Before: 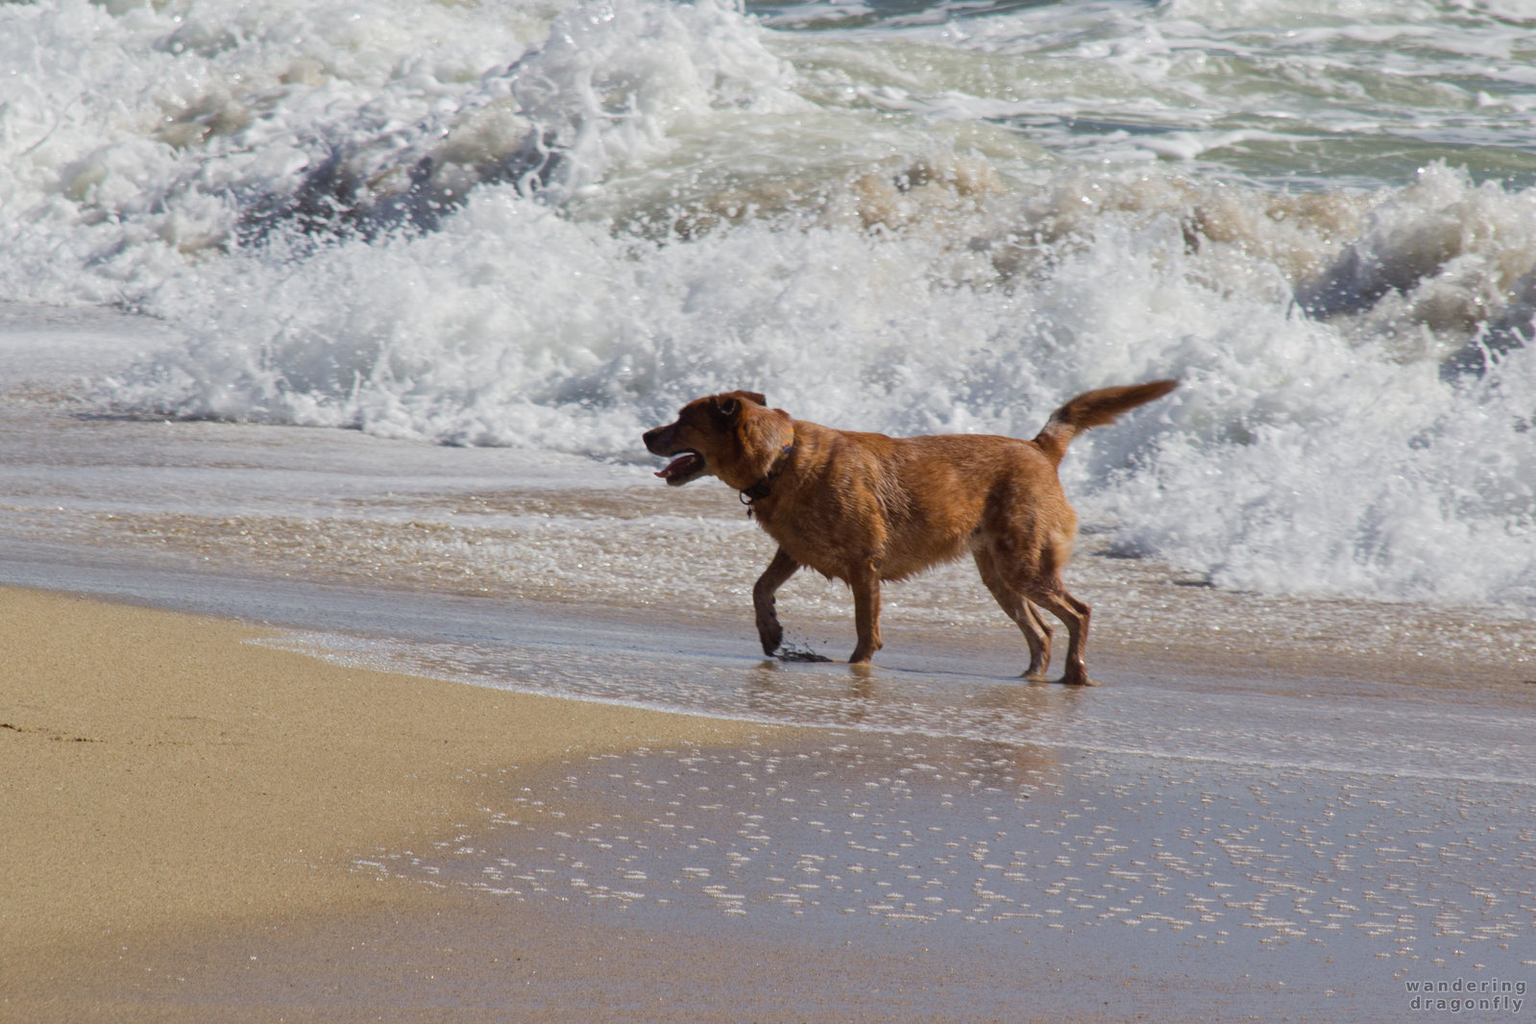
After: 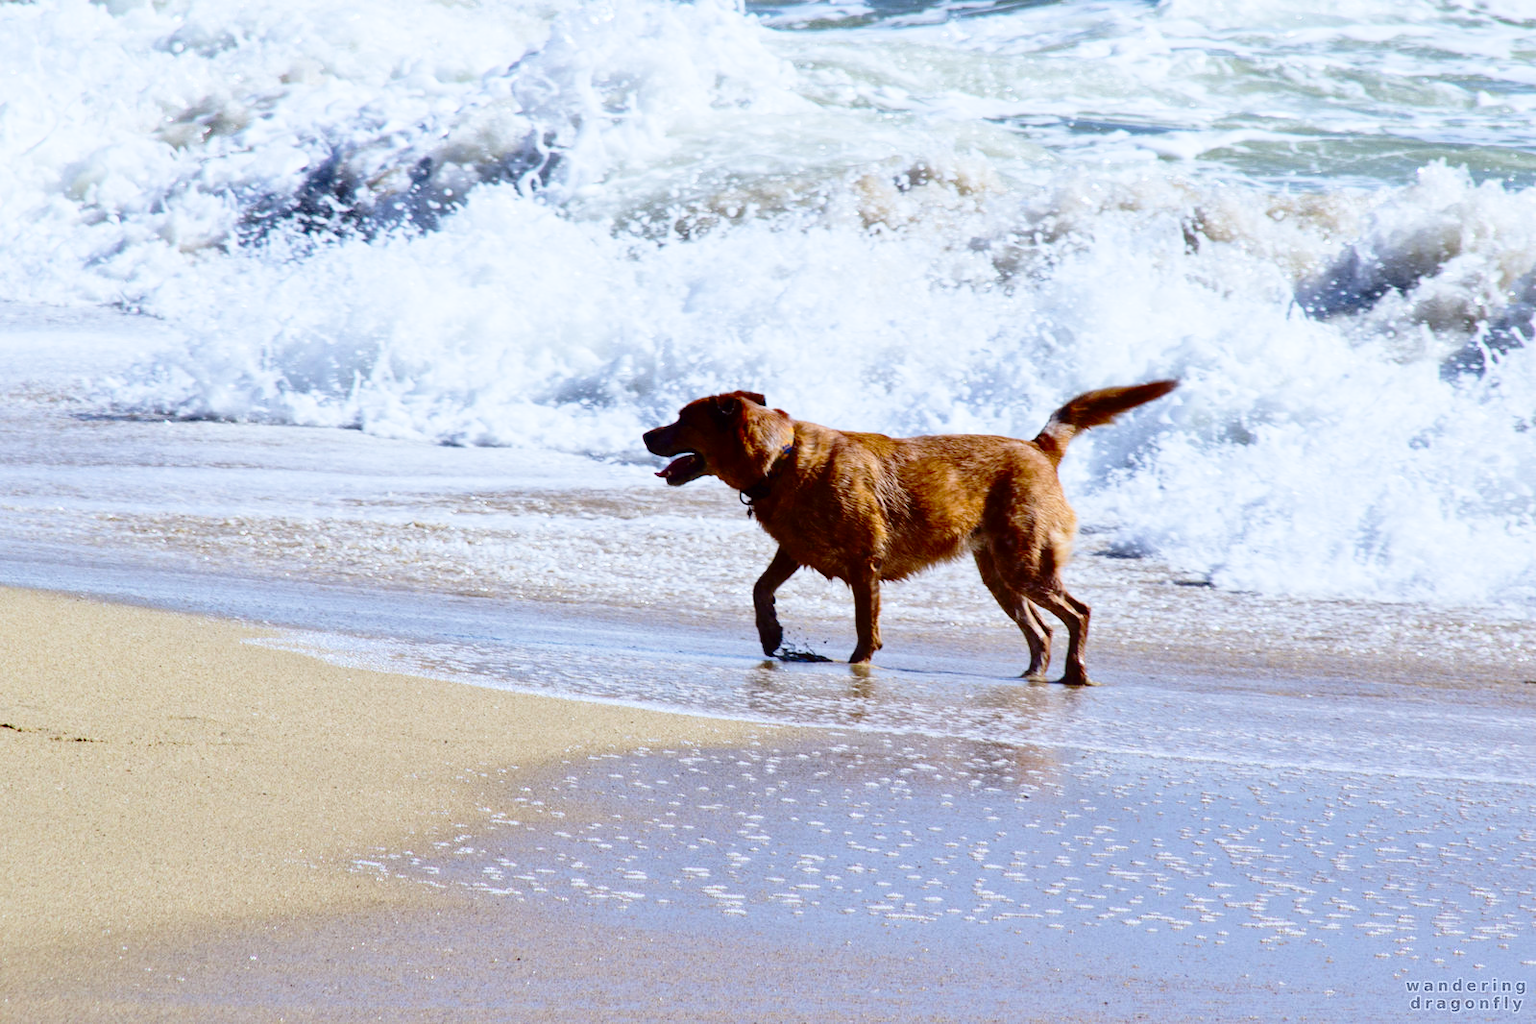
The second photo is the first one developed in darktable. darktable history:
base curve: curves: ch0 [(0, 0) (0.032, 0.037) (0.105, 0.228) (0.435, 0.76) (0.856, 0.983) (1, 1)], preserve colors none
contrast brightness saturation: contrast 0.22, brightness -0.19, saturation 0.24
shadows and highlights: shadows 25, highlights -25
white balance: red 0.926, green 1.003, blue 1.133
